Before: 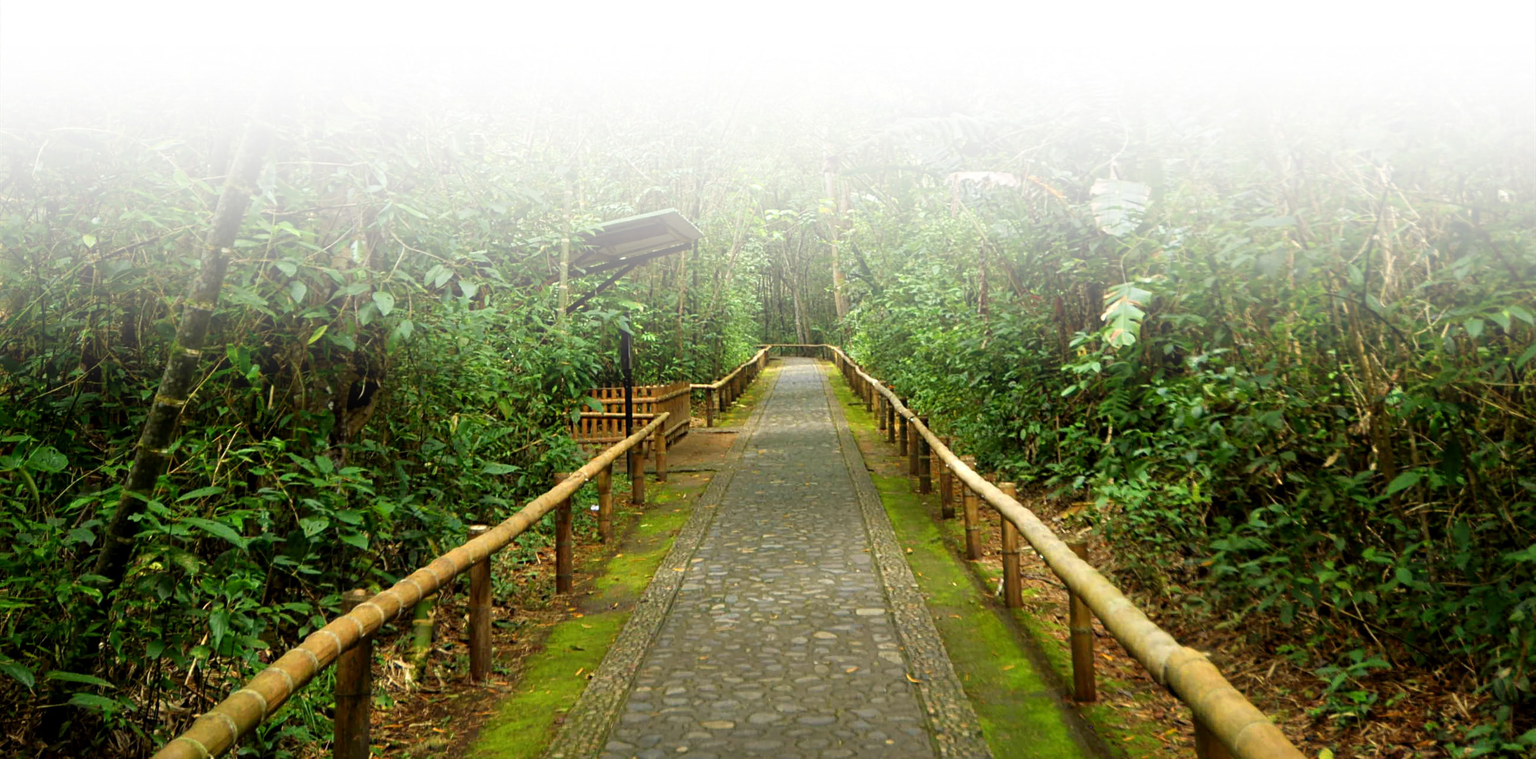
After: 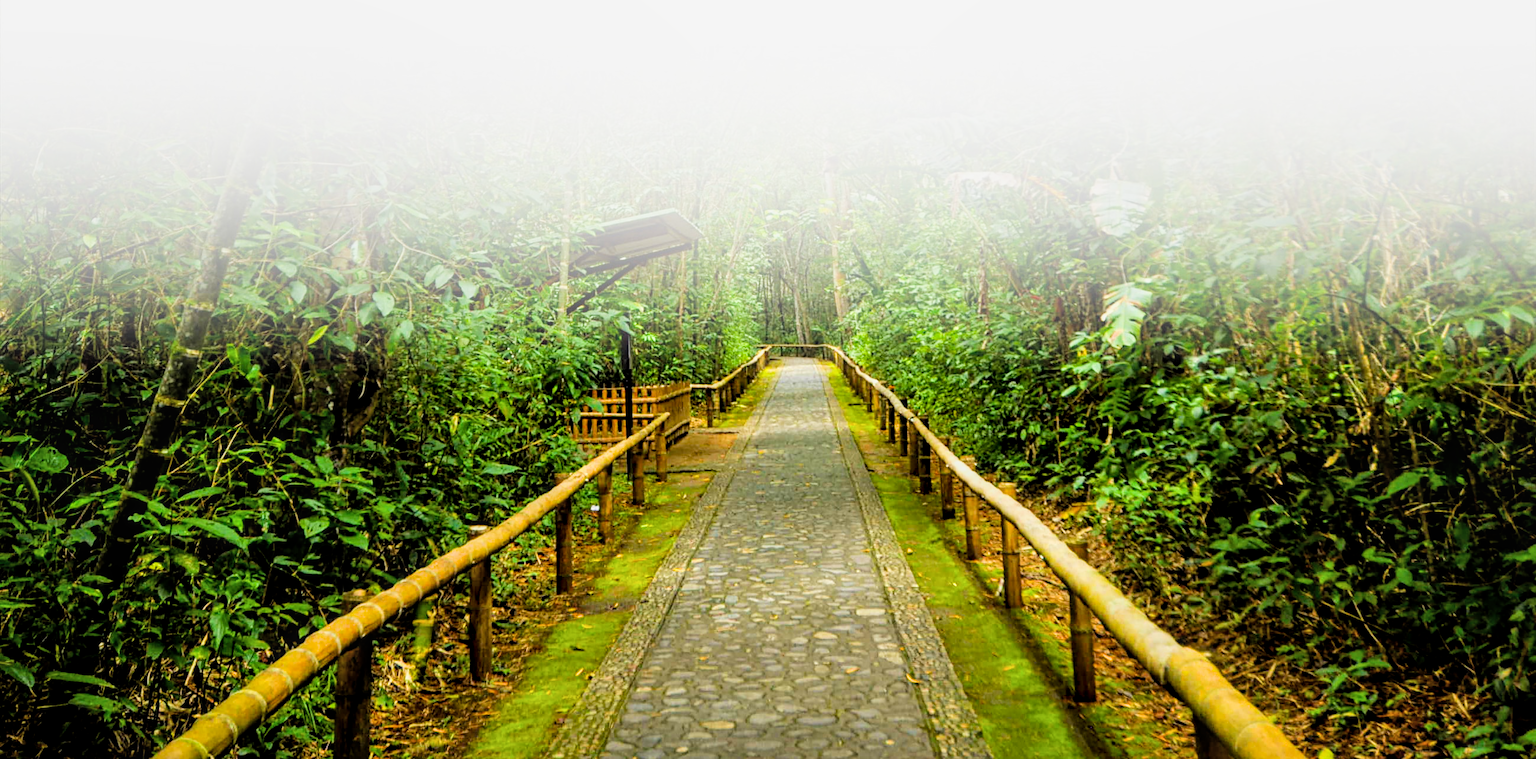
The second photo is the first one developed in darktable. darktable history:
local contrast: on, module defaults
color balance rgb: perceptual saturation grading › global saturation 25%, global vibrance 10%
exposure: black level correction 0, exposure 0.6 EV, compensate highlight preservation false
filmic rgb: black relative exposure -5 EV, hardness 2.88, contrast 1.3, highlights saturation mix -30%
